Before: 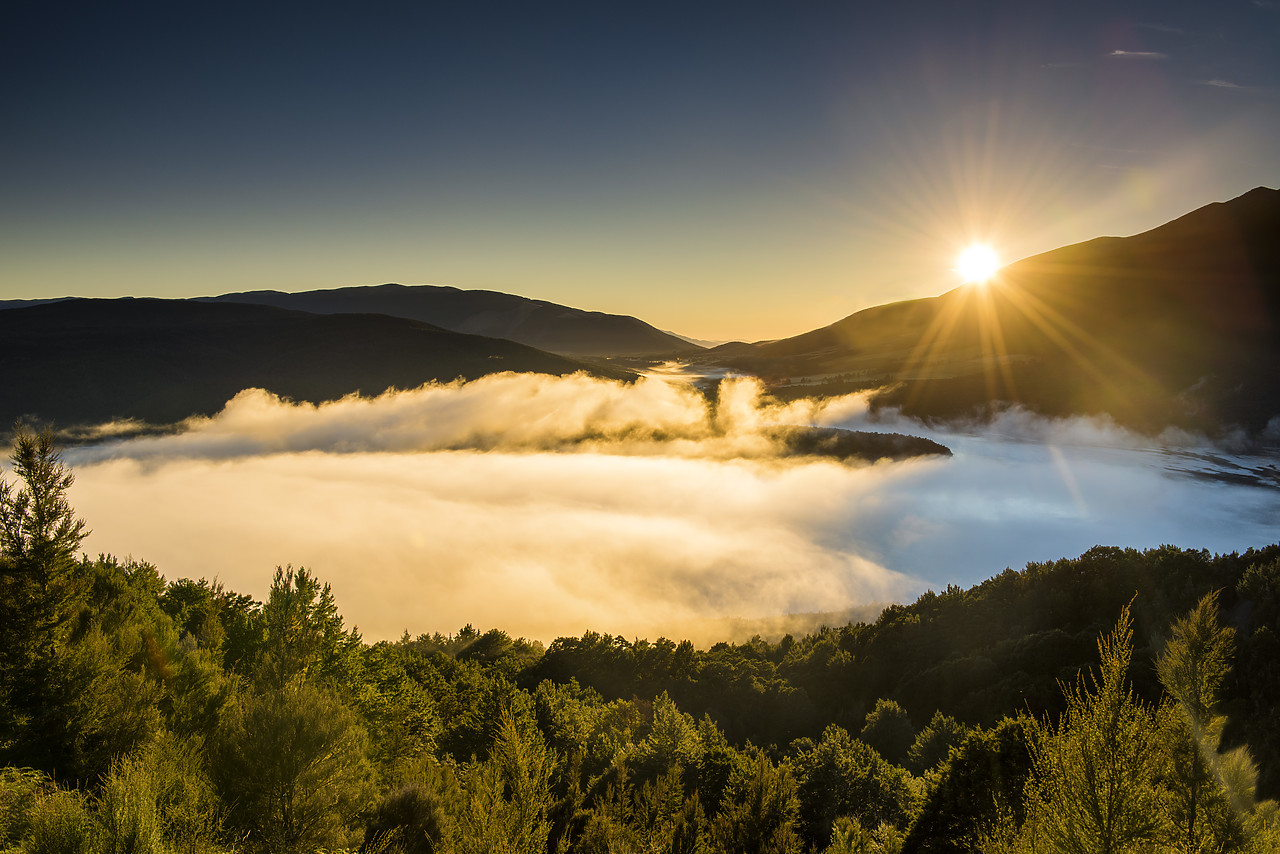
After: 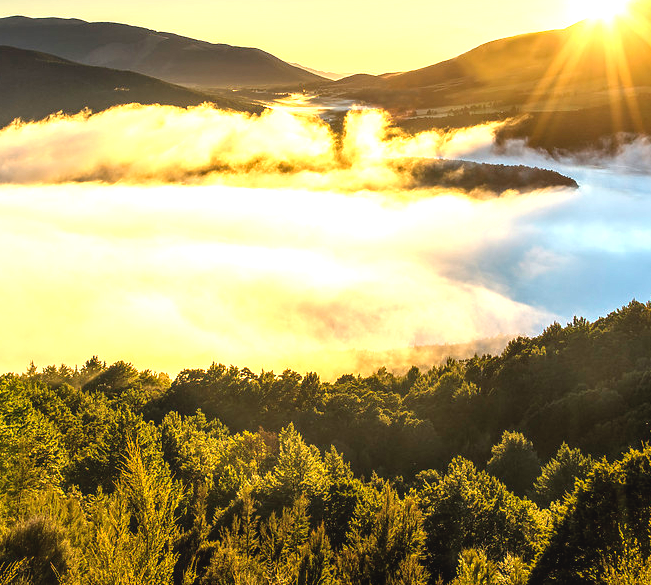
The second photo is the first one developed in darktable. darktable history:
crop and rotate: left 29.259%, top 31.401%, right 19.866%
exposure: black level correction -0.002, exposure 1.109 EV, compensate highlight preservation false
local contrast: on, module defaults
